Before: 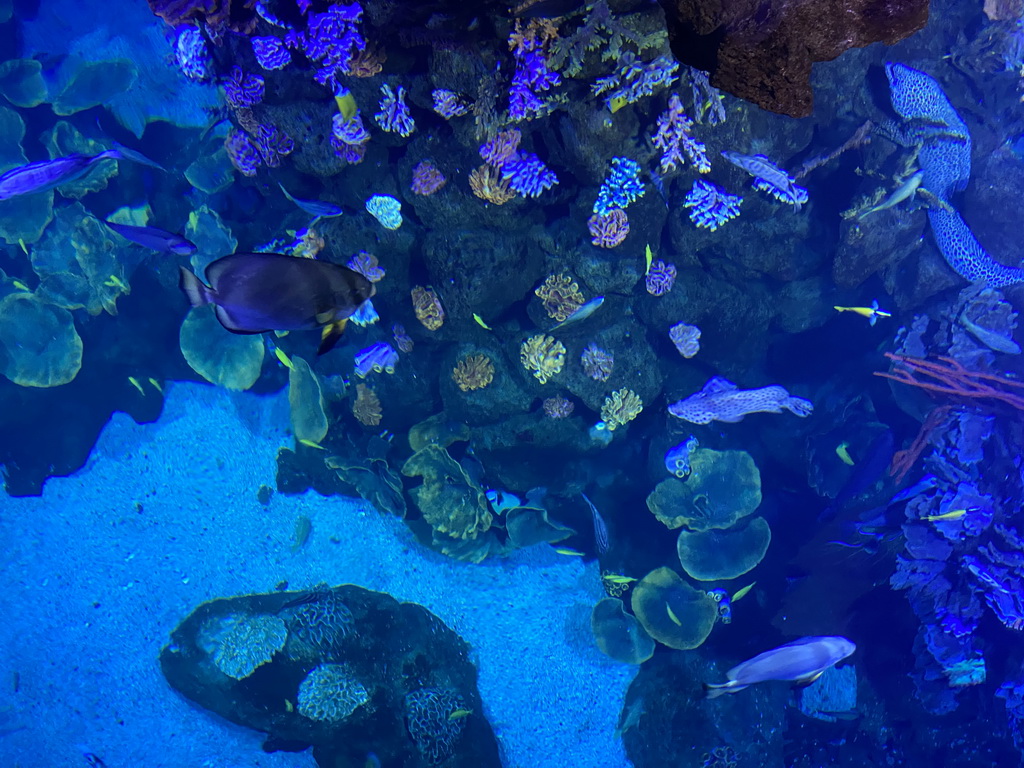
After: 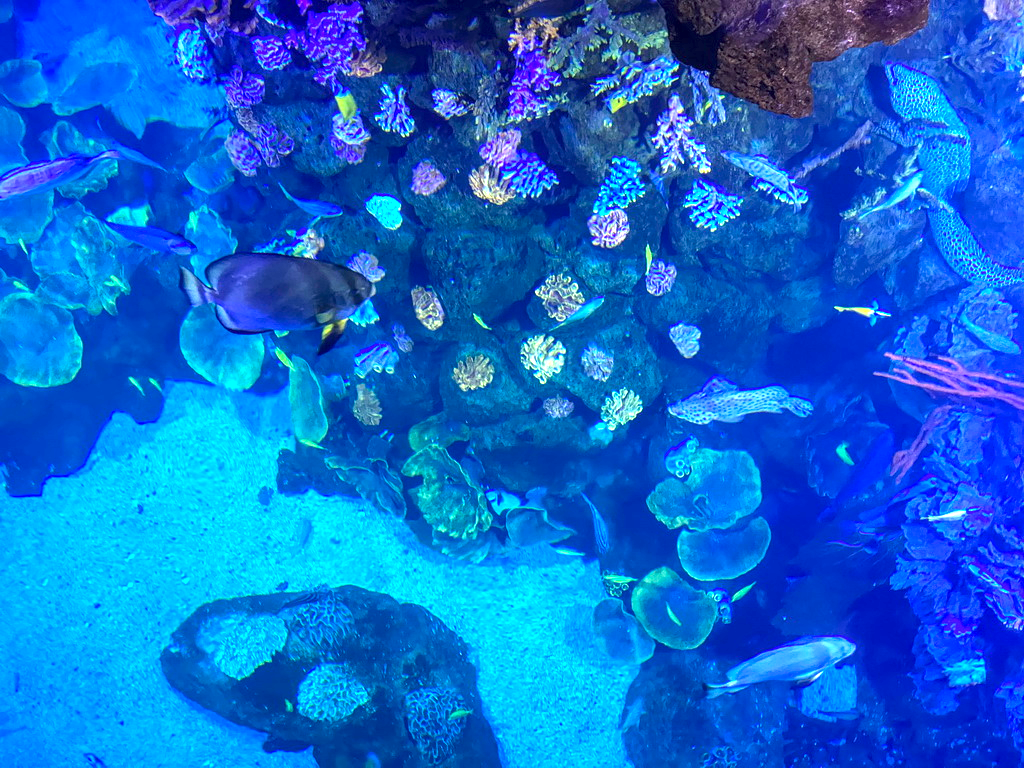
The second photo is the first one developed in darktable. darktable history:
color zones: curves: ch0 [(0, 0.5) (0.143, 0.5) (0.286, 0.5) (0.429, 0.495) (0.571, 0.437) (0.714, 0.44) (0.857, 0.496) (1, 0.5)]
local contrast: on, module defaults
exposure: black level correction 0, exposure 1.741 EV, compensate exposure bias true, compensate highlight preservation false
